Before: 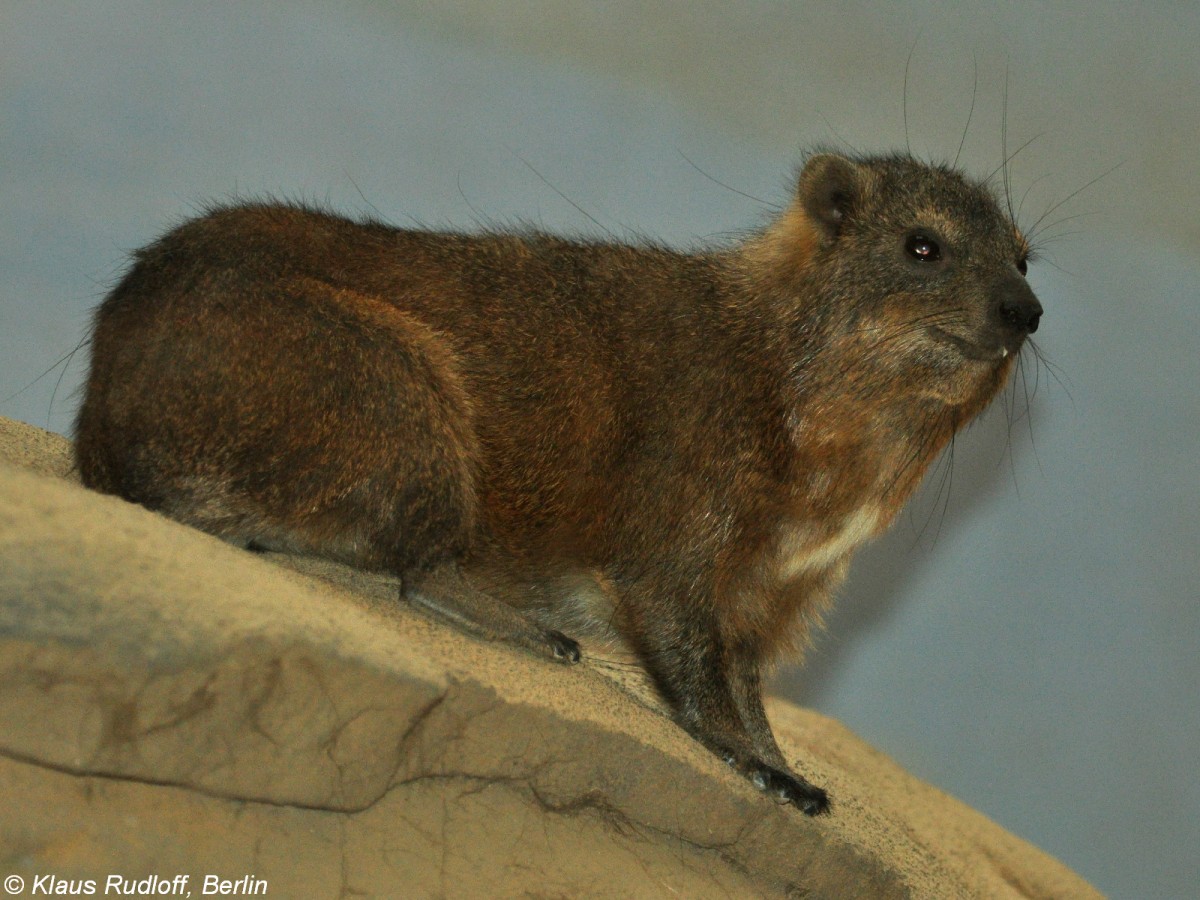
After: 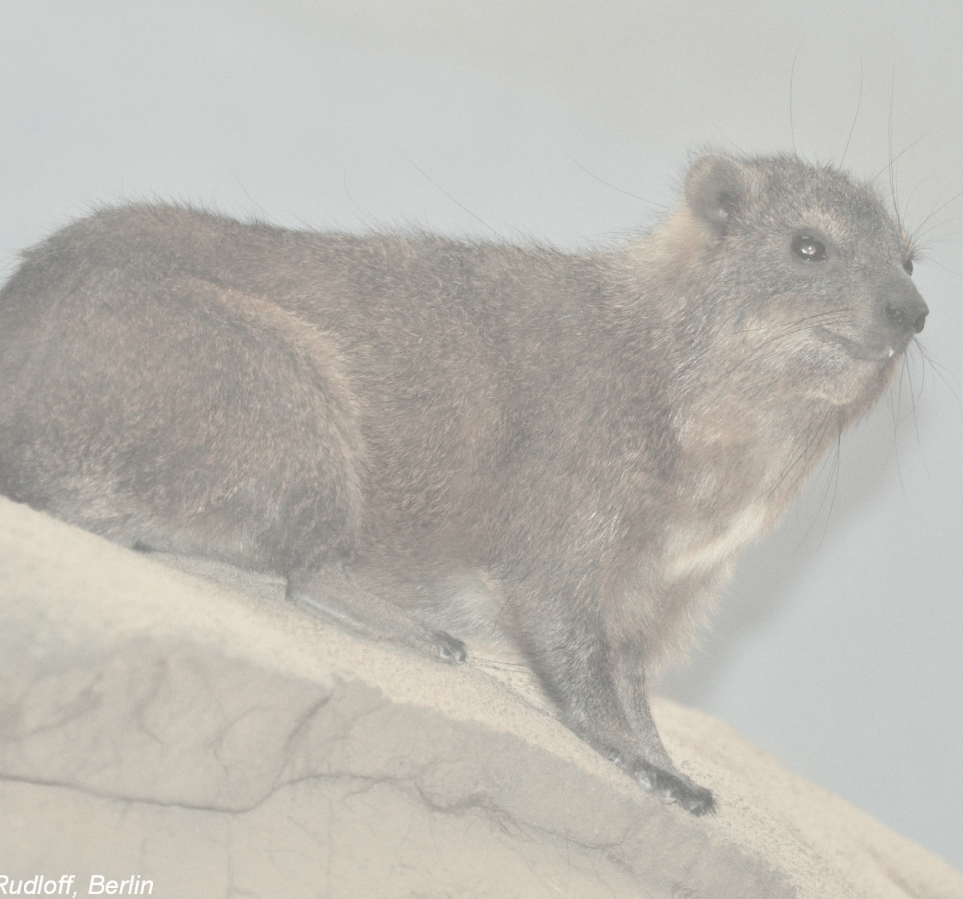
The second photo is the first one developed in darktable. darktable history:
exposure: black level correction 0, exposure 0.694 EV, compensate highlight preservation false
contrast brightness saturation: contrast -0.306, brightness 0.733, saturation -0.777
crop and rotate: left 9.554%, right 10.137%
